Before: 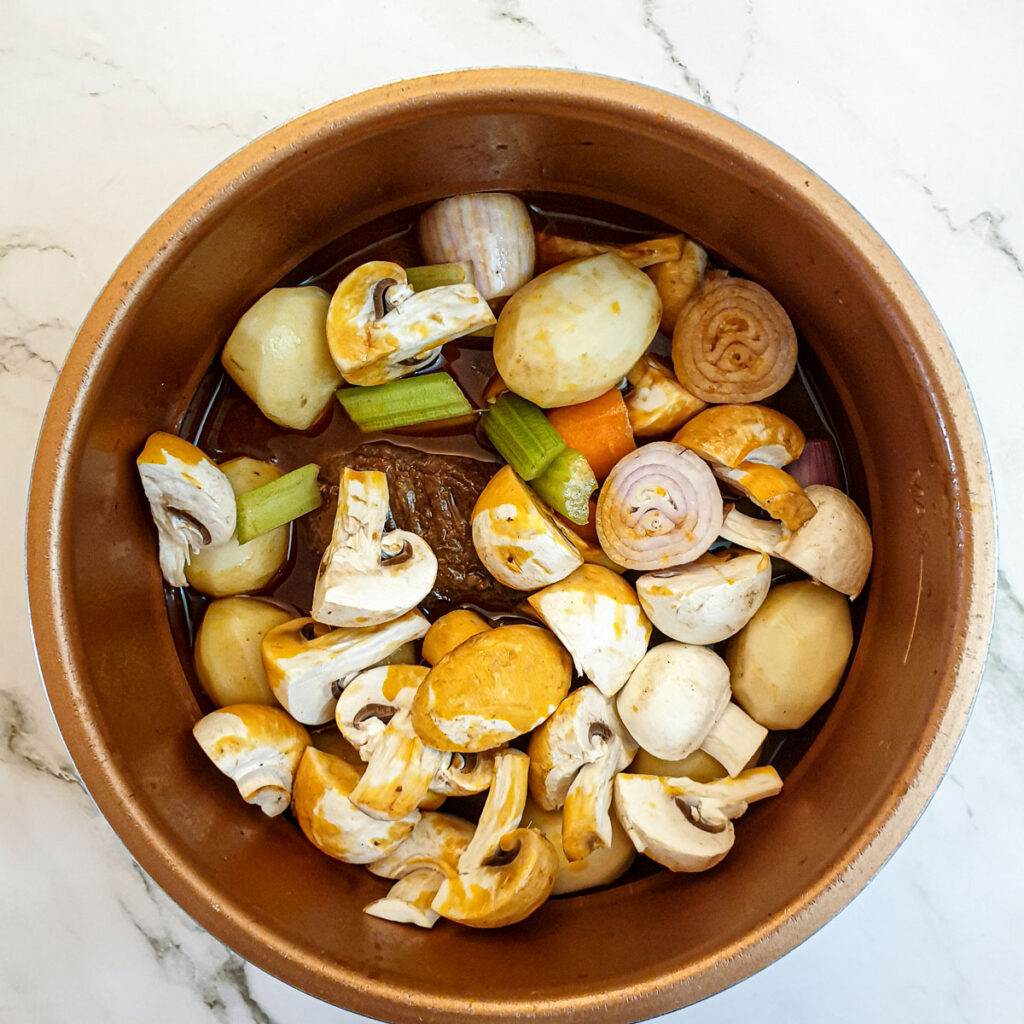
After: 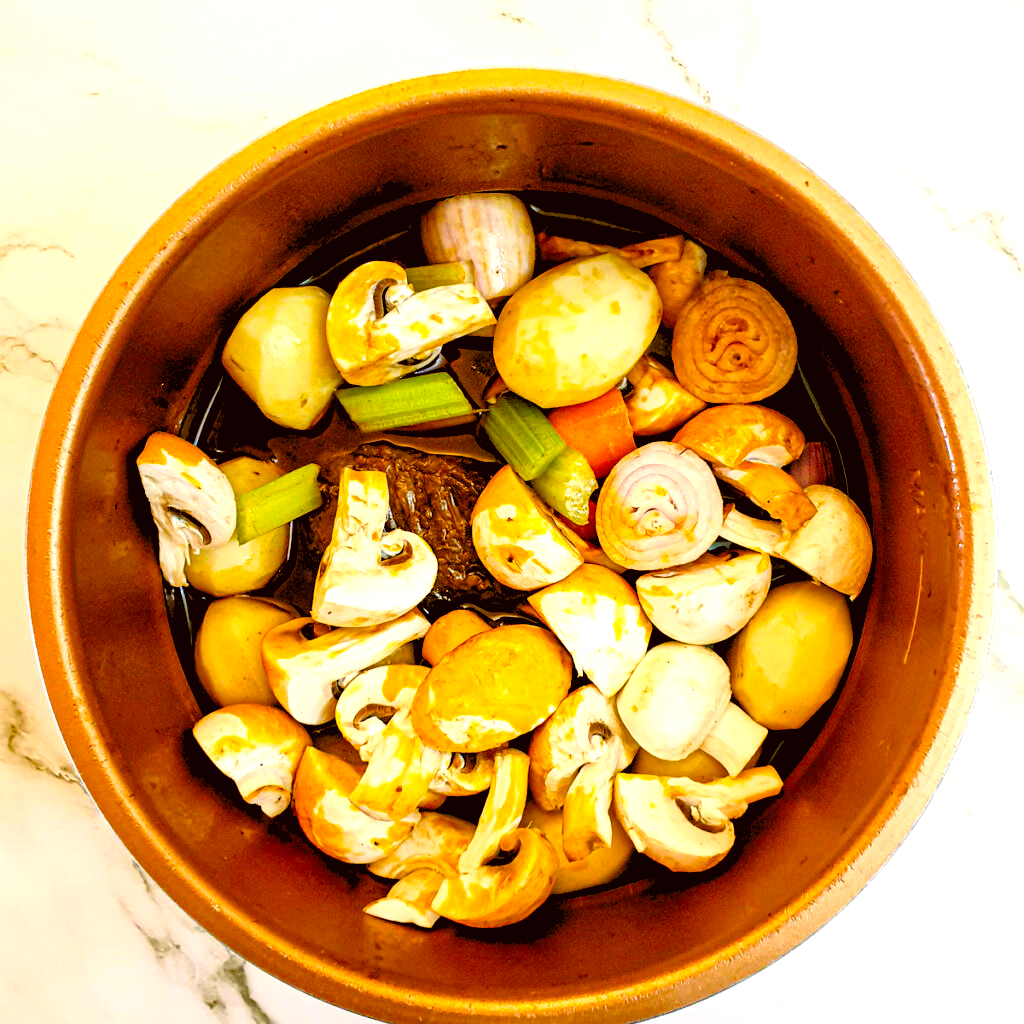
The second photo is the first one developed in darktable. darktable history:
color correction: highlights a* 8.22, highlights b* 15.55, shadows a* -0.403, shadows b* 26.76
contrast brightness saturation: saturation 0.129
levels: levels [0.093, 0.434, 0.988]
color balance rgb: perceptual saturation grading › global saturation 29.935%, perceptual brilliance grading › highlights 14.192%, perceptual brilliance grading › shadows -18.81%, global vibrance 5.759%, contrast 3.531%
